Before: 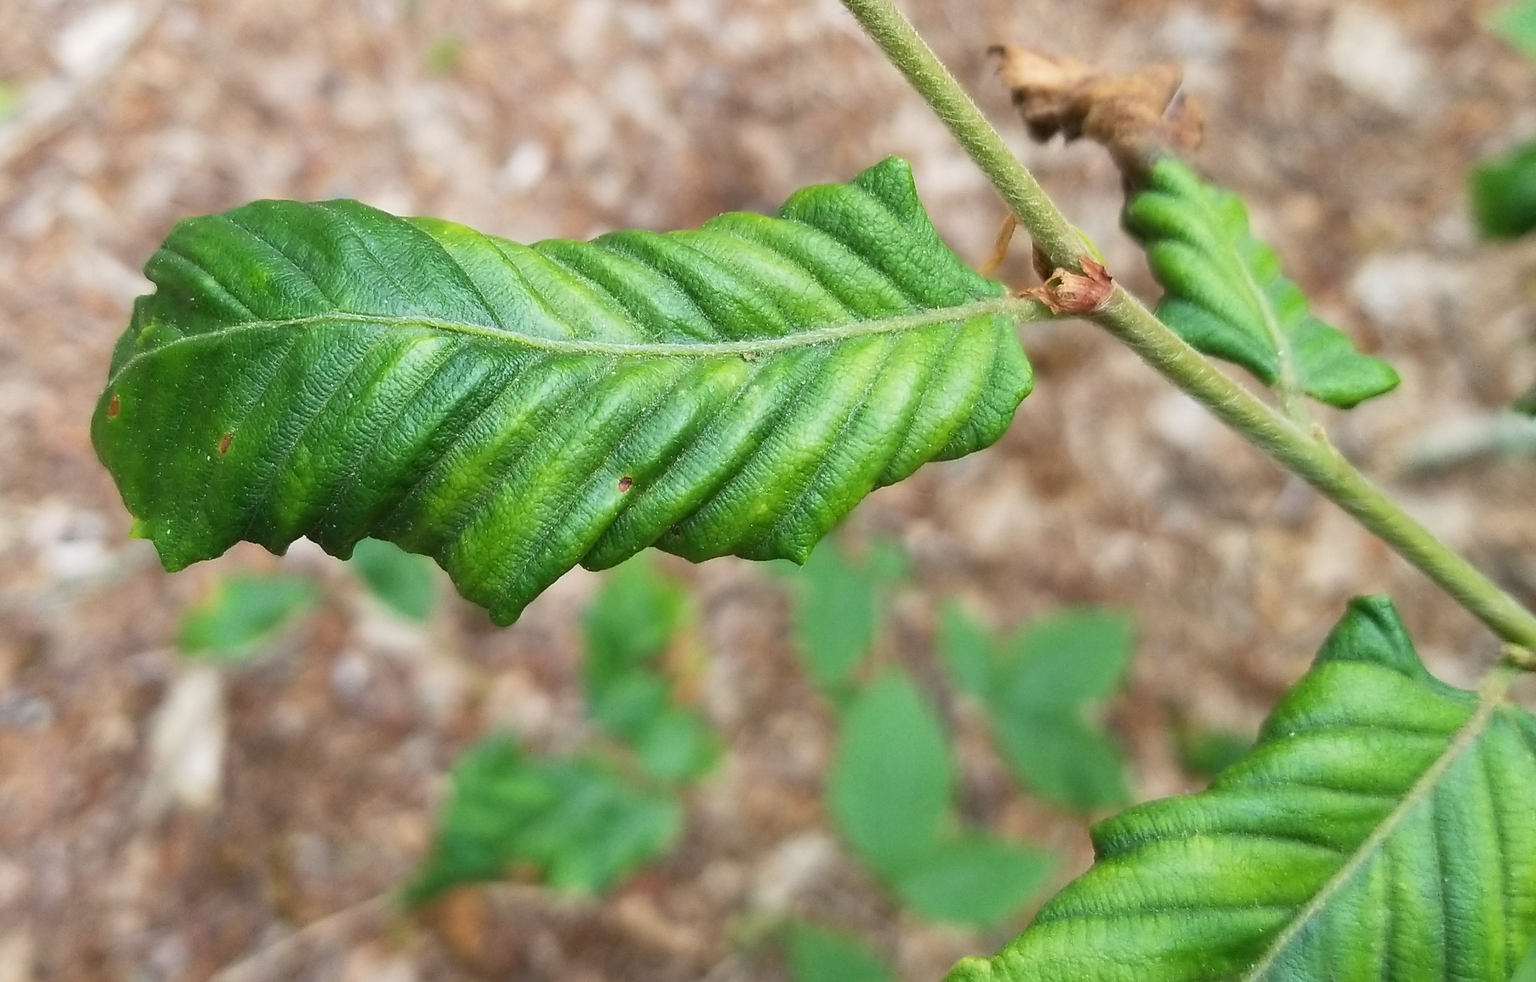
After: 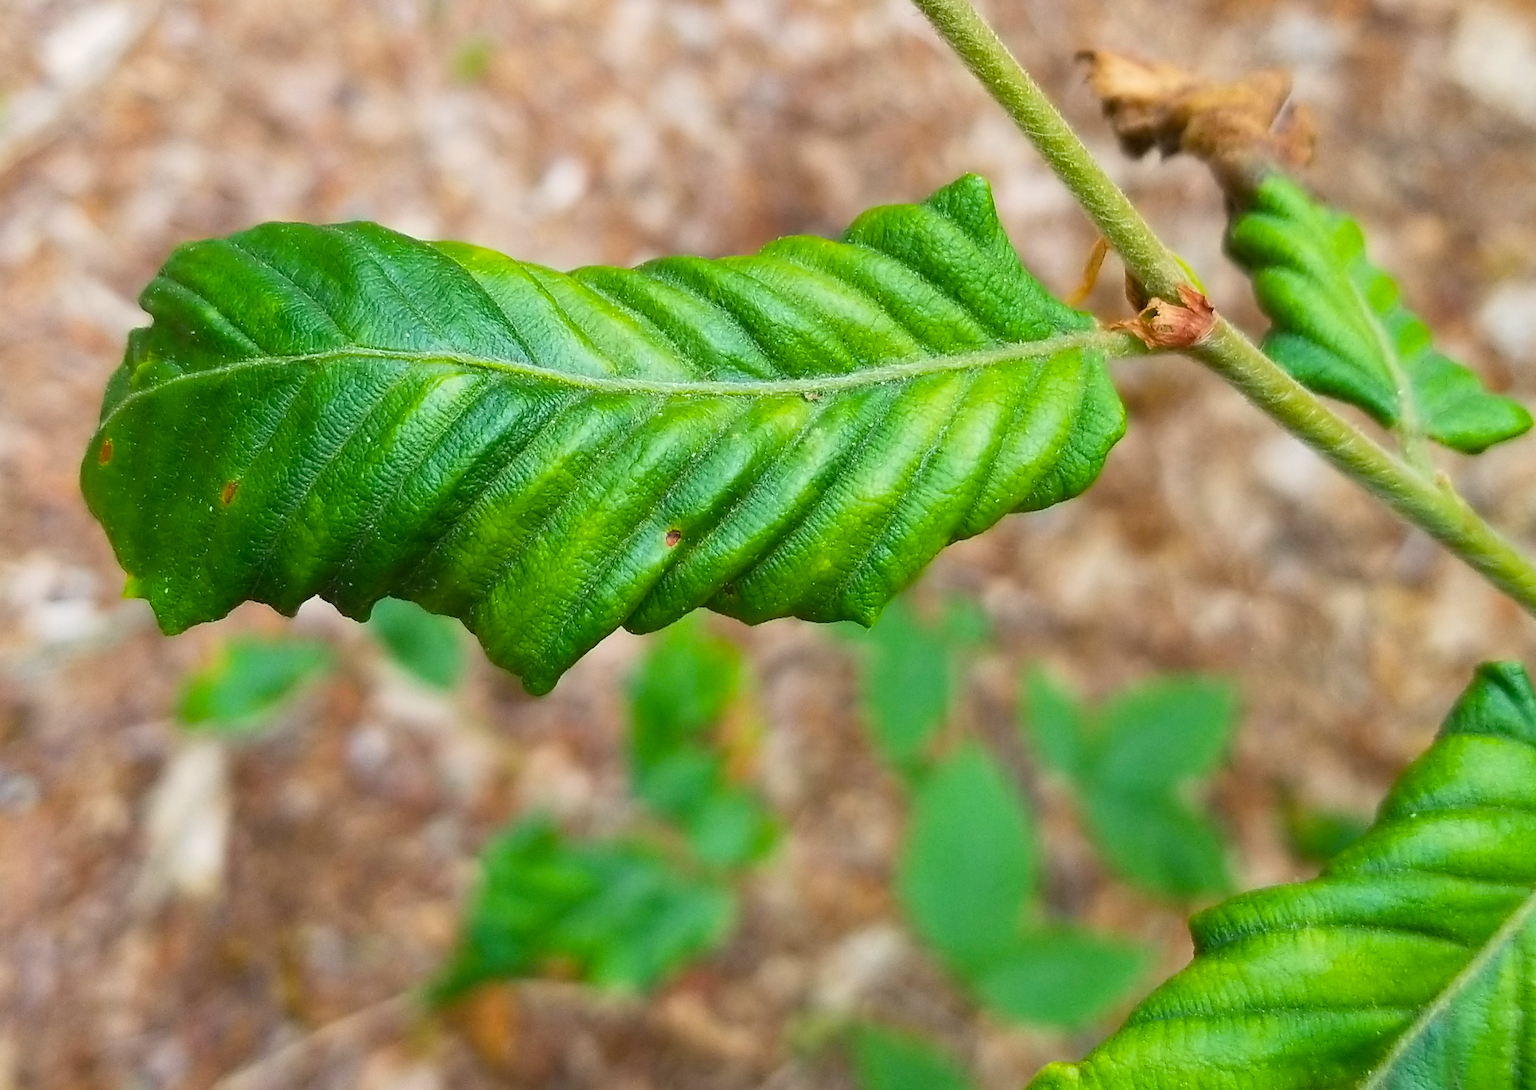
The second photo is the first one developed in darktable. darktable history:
crop and rotate: left 1.243%, right 8.643%
color balance rgb: power › hue 62.94°, perceptual saturation grading › global saturation 29.919%, global vibrance 20%
